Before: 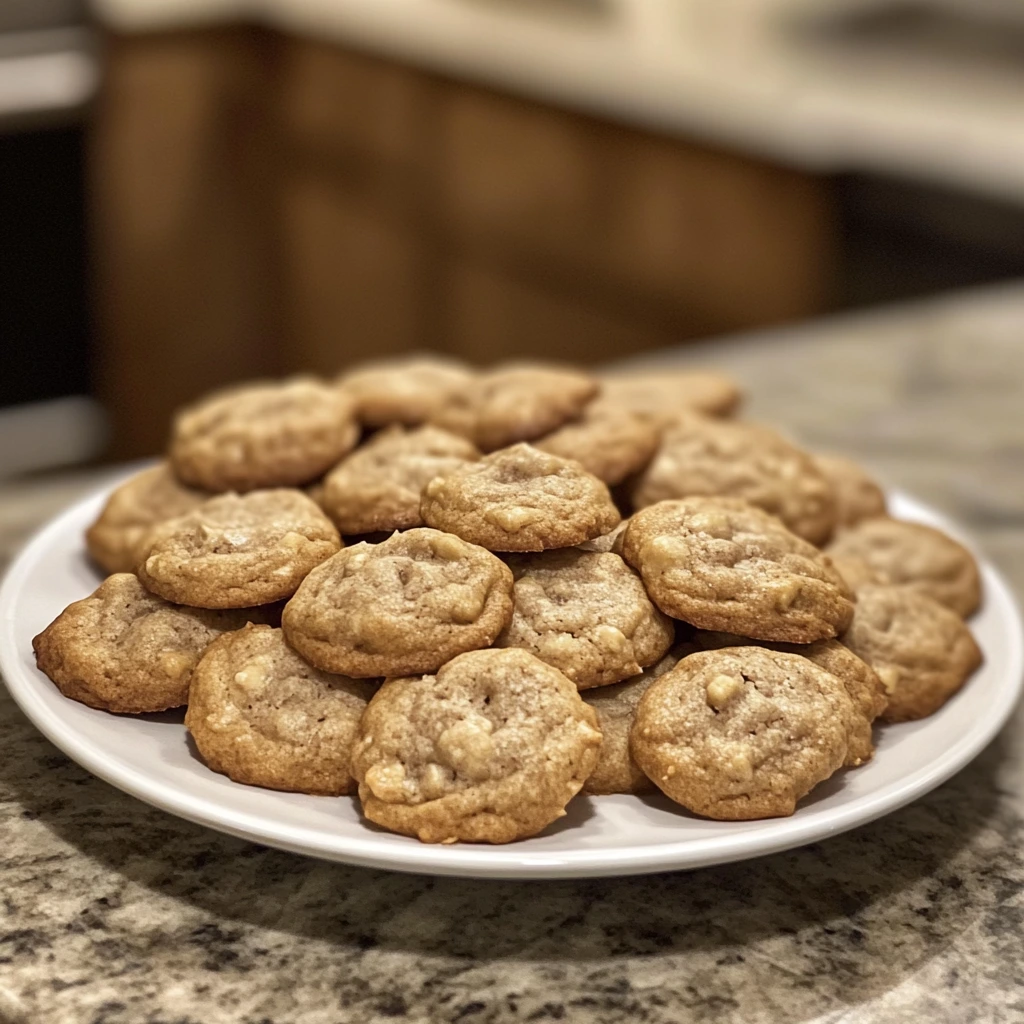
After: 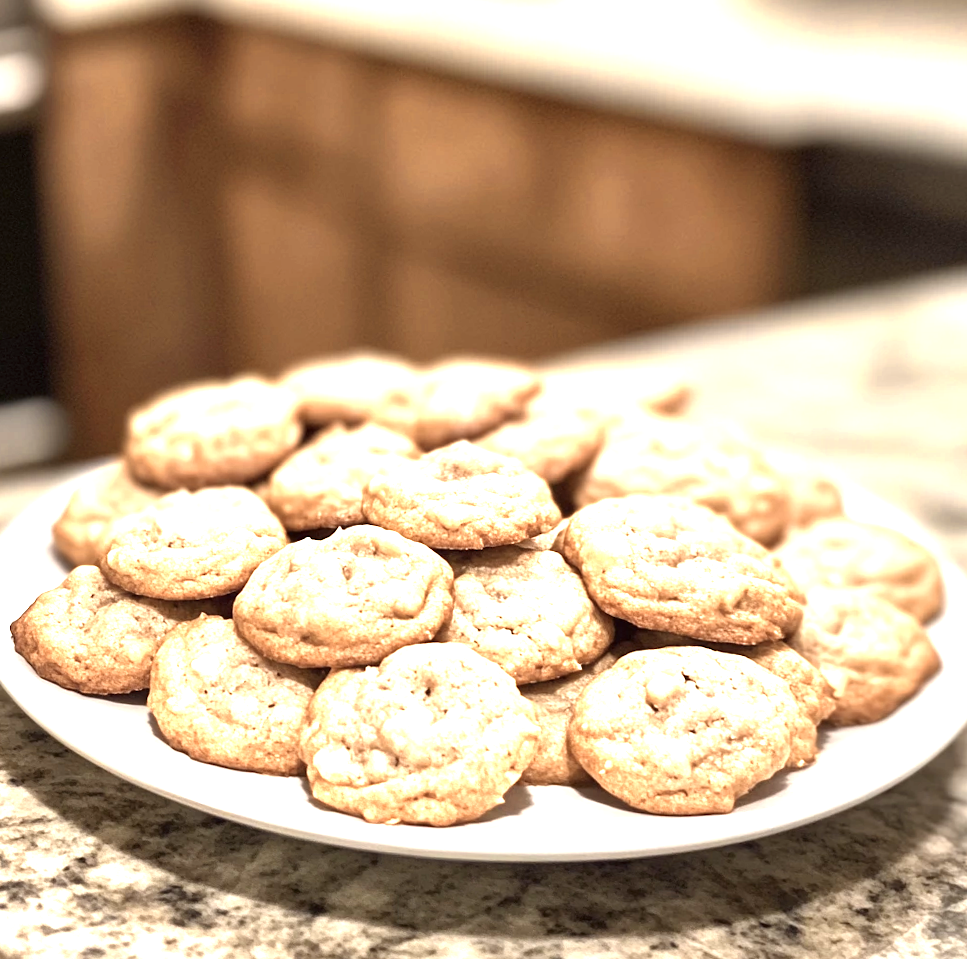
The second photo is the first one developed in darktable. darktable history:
rotate and perspective: rotation 0.062°, lens shift (vertical) 0.115, lens shift (horizontal) -0.133, crop left 0.047, crop right 0.94, crop top 0.061, crop bottom 0.94
color zones: curves: ch0 [(0.018, 0.548) (0.224, 0.64) (0.425, 0.447) (0.675, 0.575) (0.732, 0.579)]; ch1 [(0.066, 0.487) (0.25, 0.5) (0.404, 0.43) (0.75, 0.421) (0.956, 0.421)]; ch2 [(0.044, 0.561) (0.215, 0.465) (0.399, 0.544) (0.465, 0.548) (0.614, 0.447) (0.724, 0.43) (0.882, 0.623) (0.956, 0.632)]
exposure: black level correction 0, exposure 1.2 EV, compensate exposure bias true, compensate highlight preservation false
